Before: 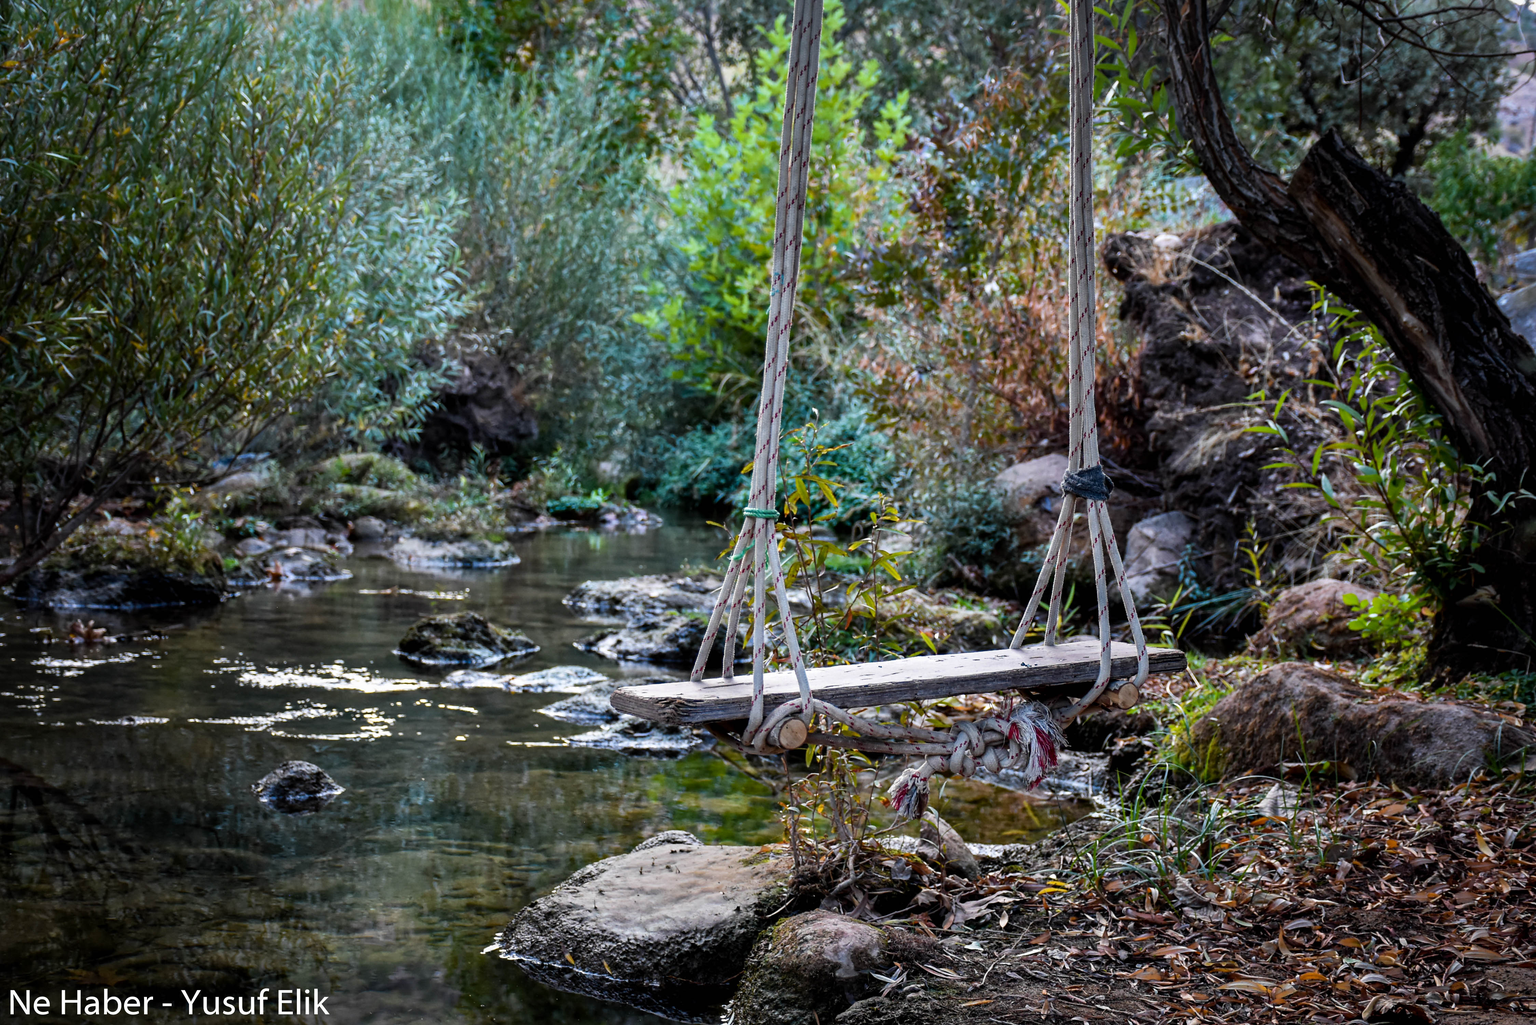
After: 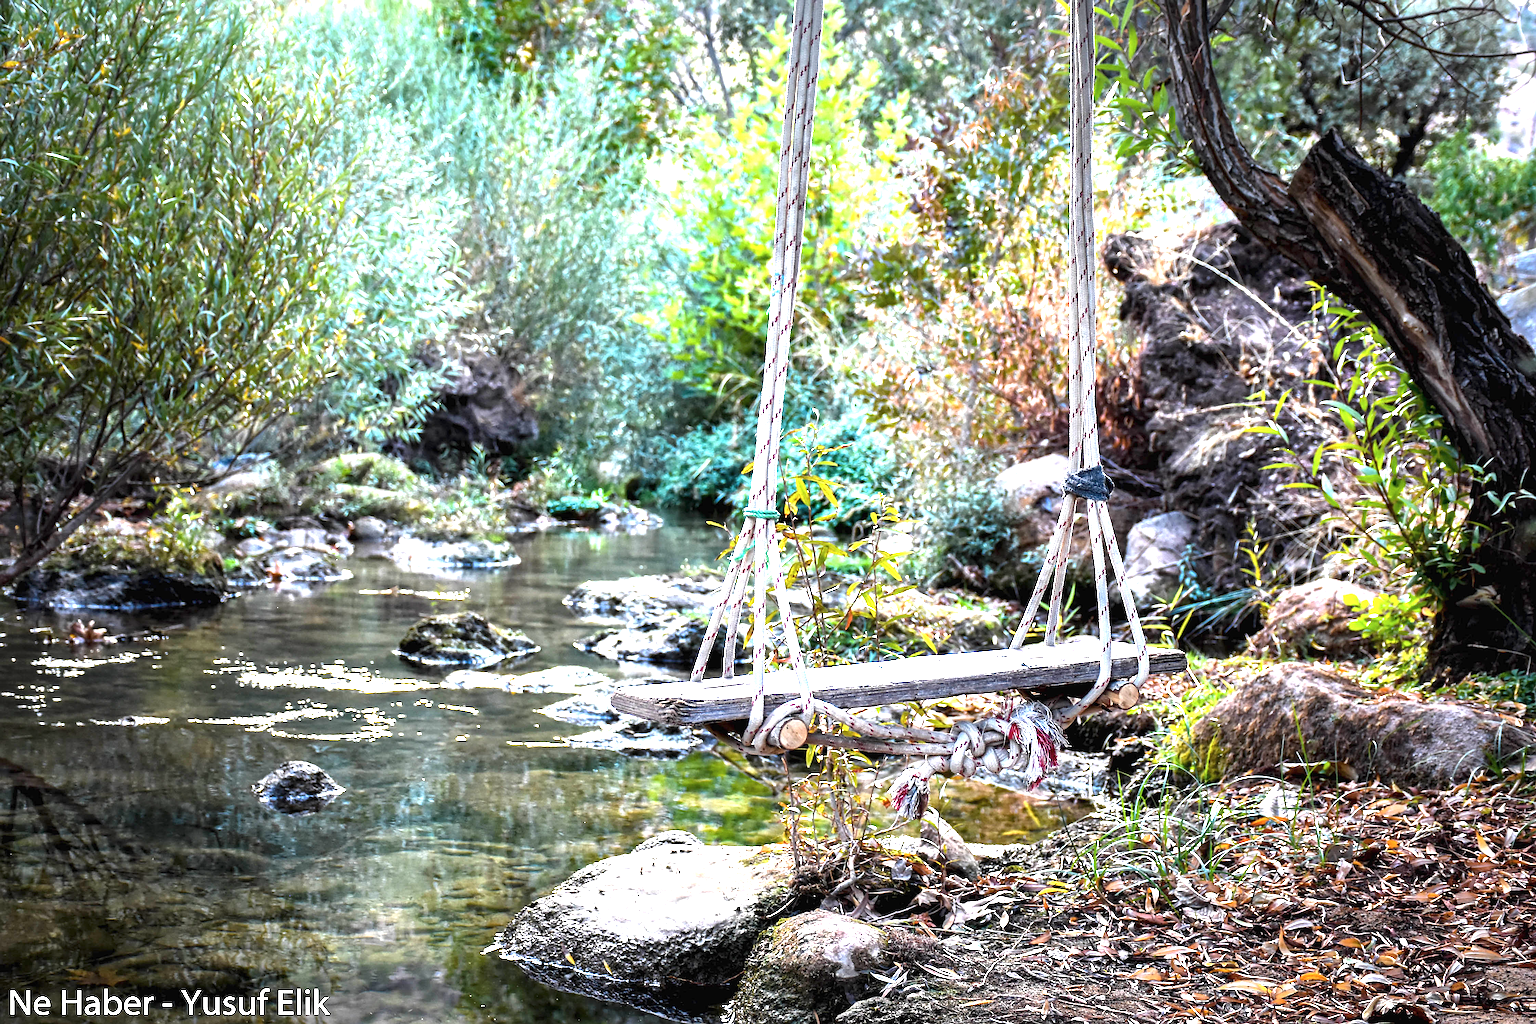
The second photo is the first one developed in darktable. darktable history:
contrast brightness saturation: saturation -0.05
sharpen: on, module defaults
exposure: black level correction 0, exposure 2 EV, compensate highlight preservation false
